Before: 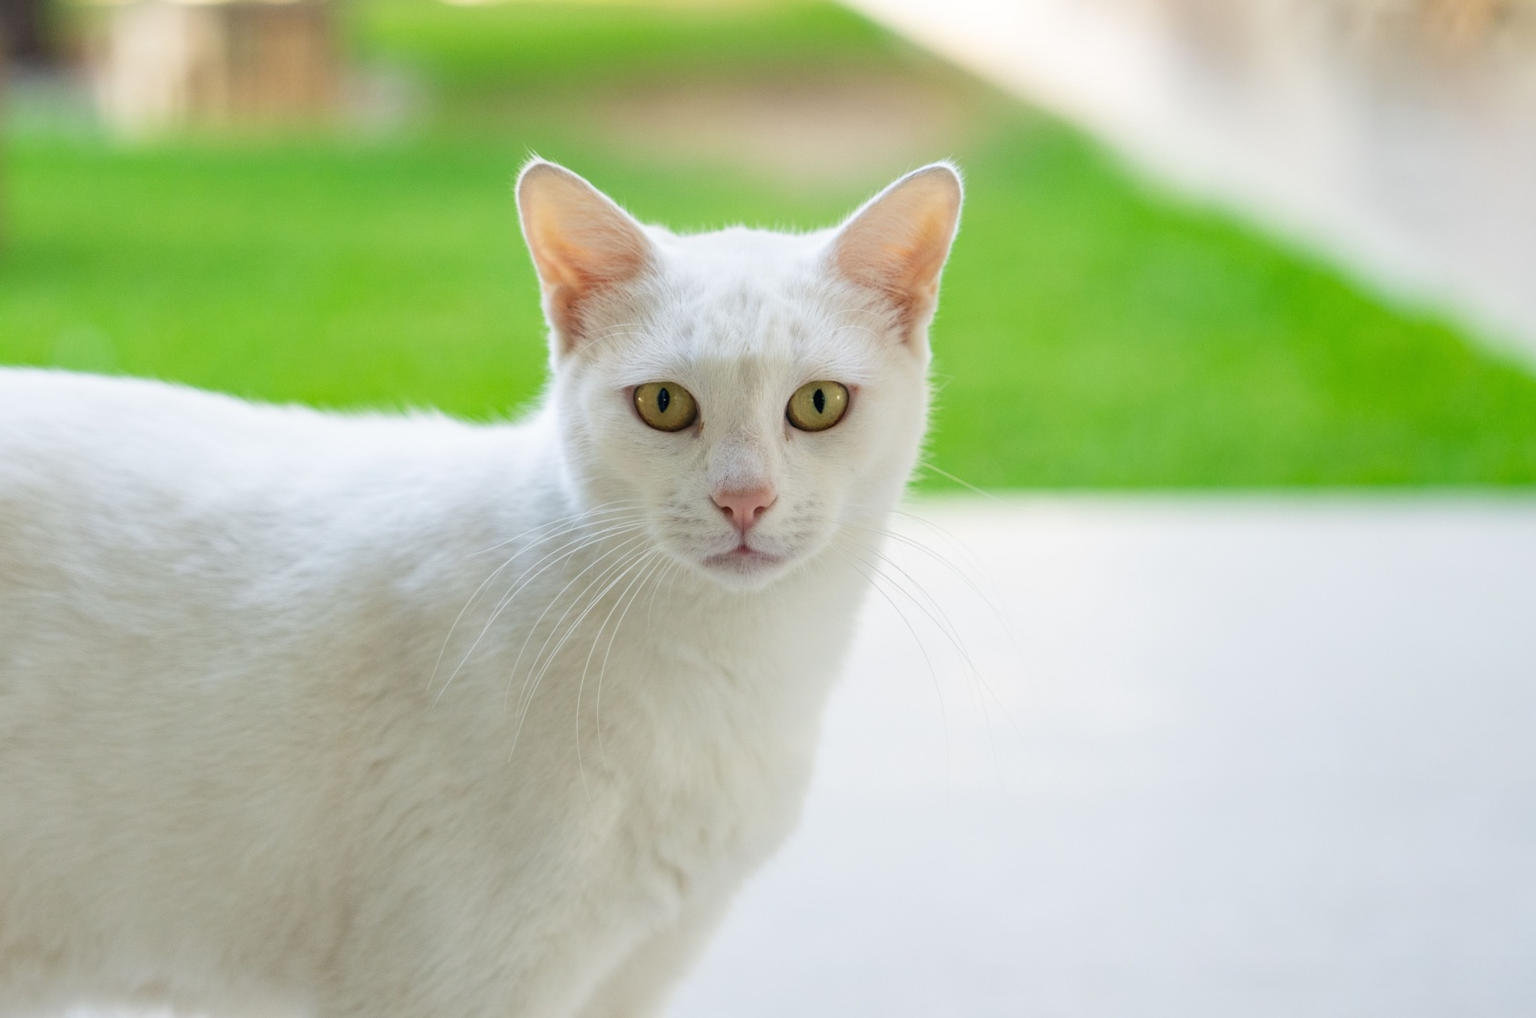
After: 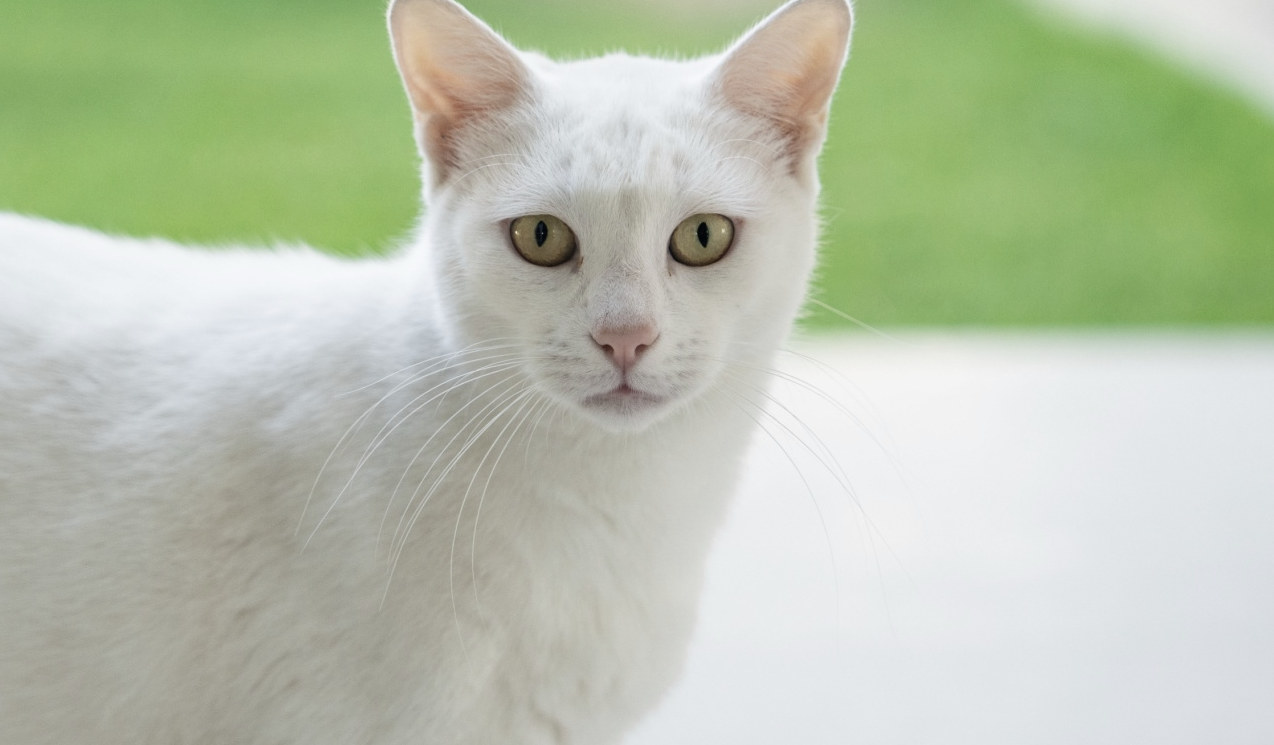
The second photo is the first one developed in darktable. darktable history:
crop: left 9.428%, top 17.29%, right 10.681%, bottom 12.387%
color correction: highlights b* 0.037, saturation 0.588
